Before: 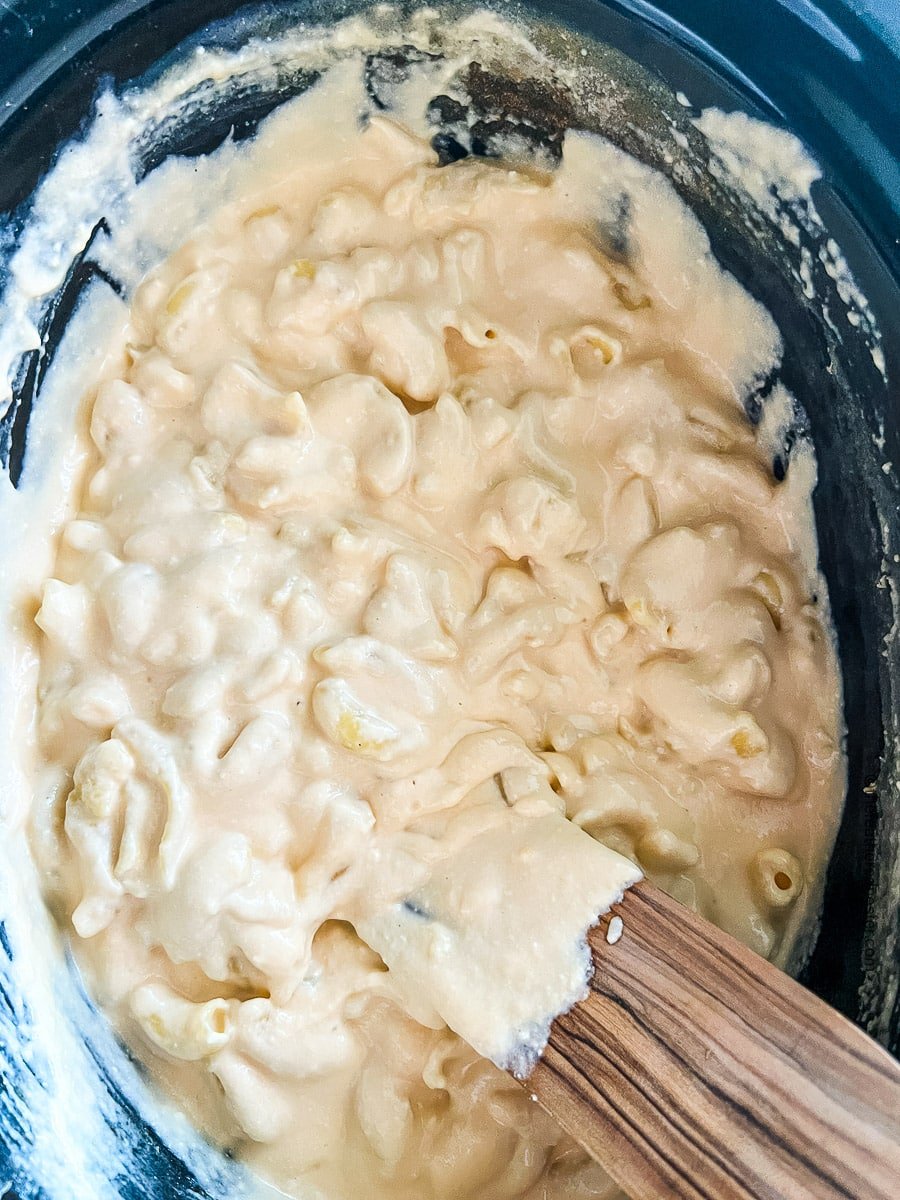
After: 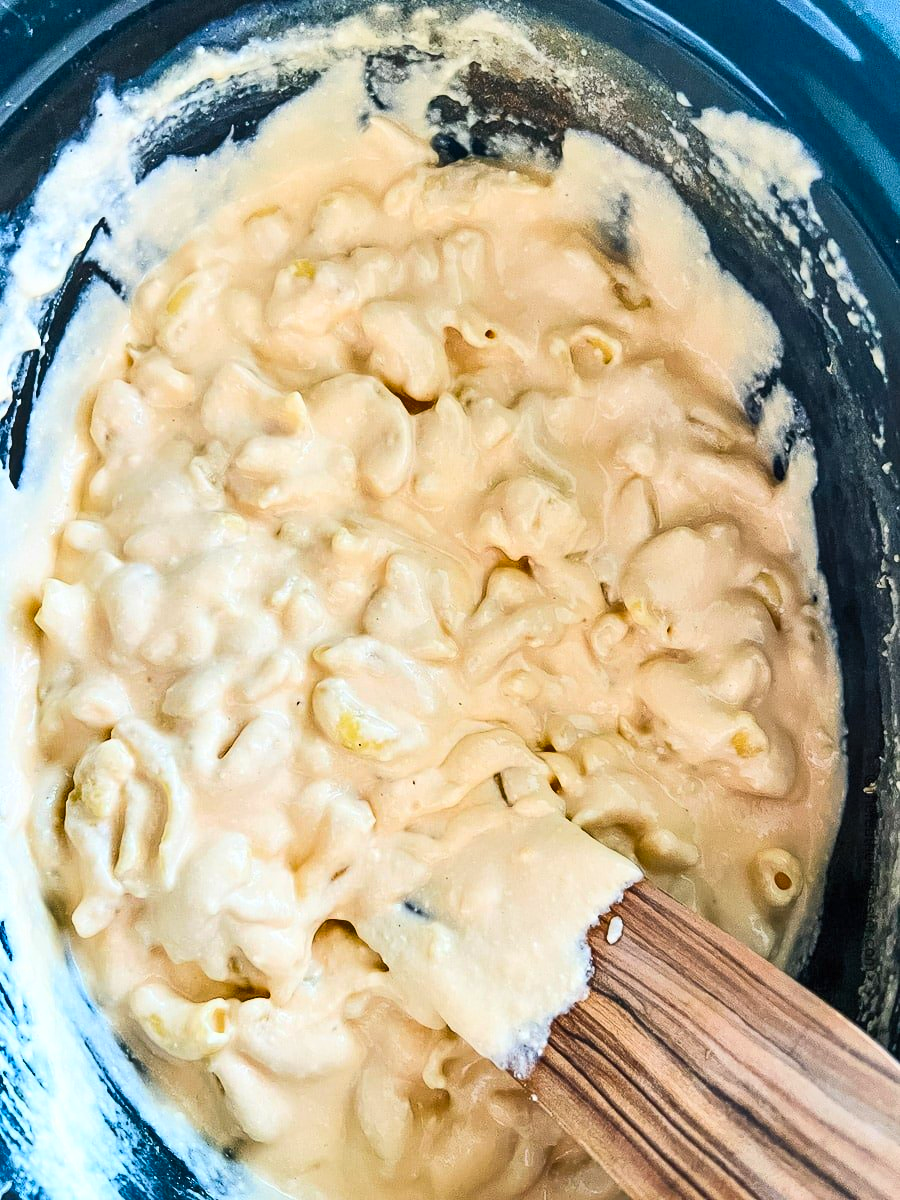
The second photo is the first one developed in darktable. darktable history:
contrast brightness saturation: contrast 0.199, brightness 0.158, saturation 0.218
shadows and highlights: shadows 4.55, soften with gaussian
